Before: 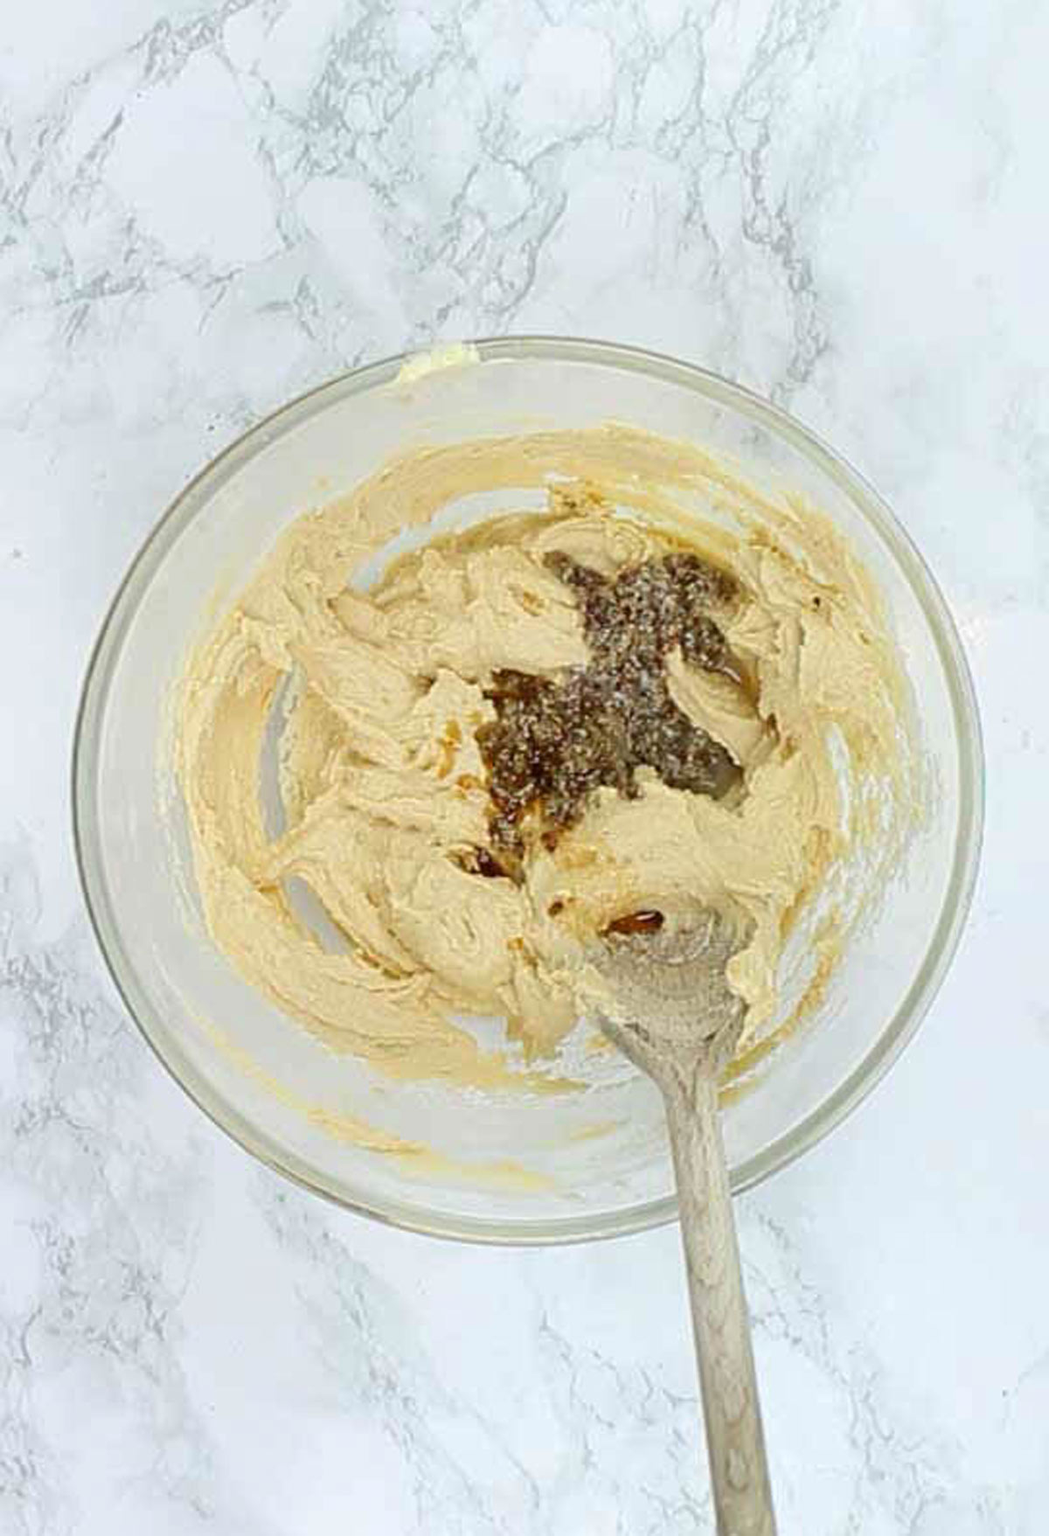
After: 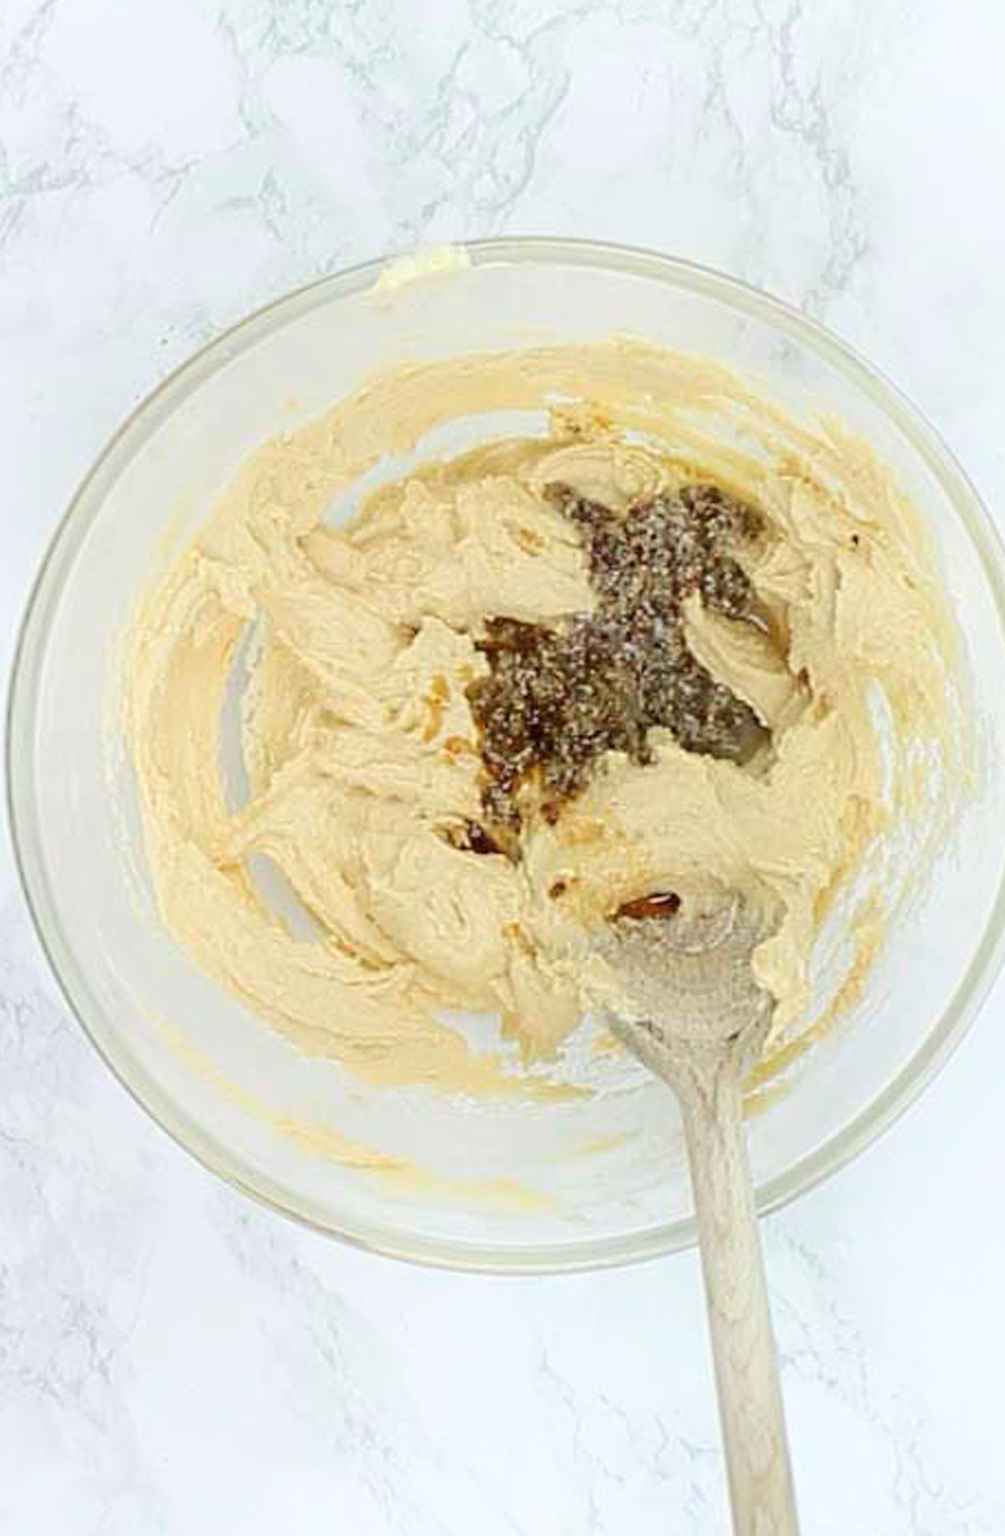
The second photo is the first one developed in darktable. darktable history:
crop: left 6.43%, top 8.389%, right 9.529%, bottom 3.956%
shadows and highlights: shadows -22.87, highlights 44.51, soften with gaussian
